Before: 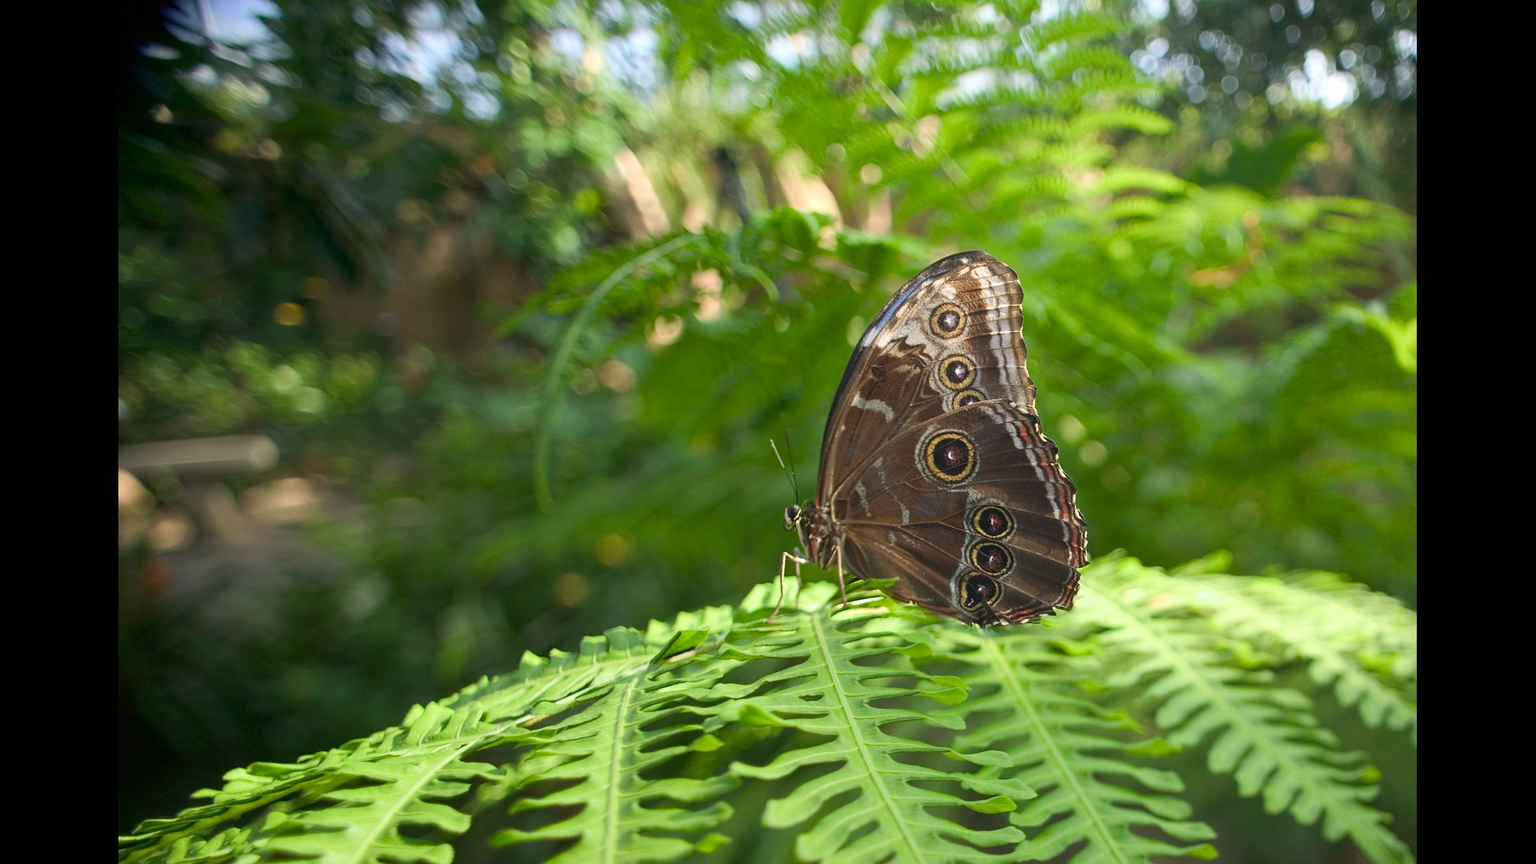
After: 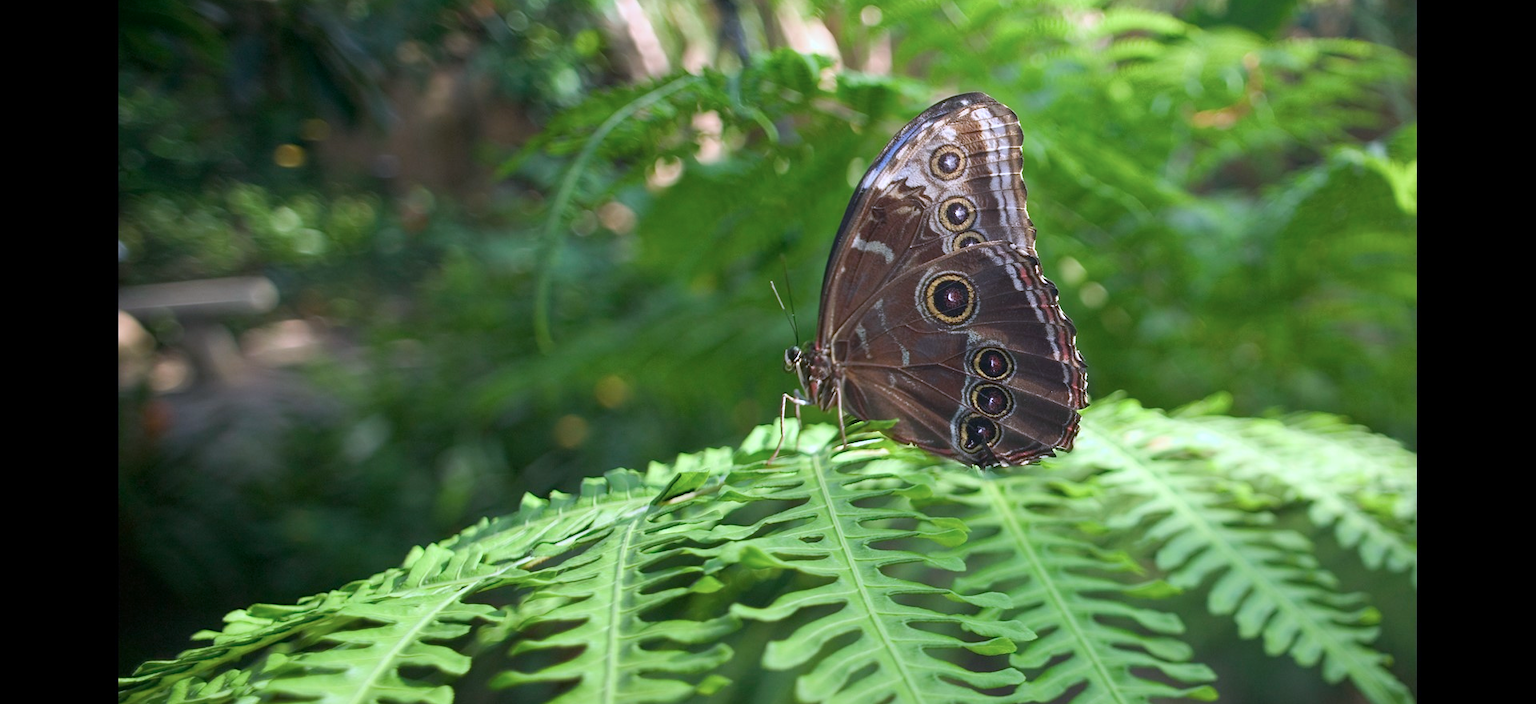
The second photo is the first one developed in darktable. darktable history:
crop and rotate: top 18.507%
color calibration: illuminant as shot in camera, x 0.379, y 0.396, temperature 4138.76 K
